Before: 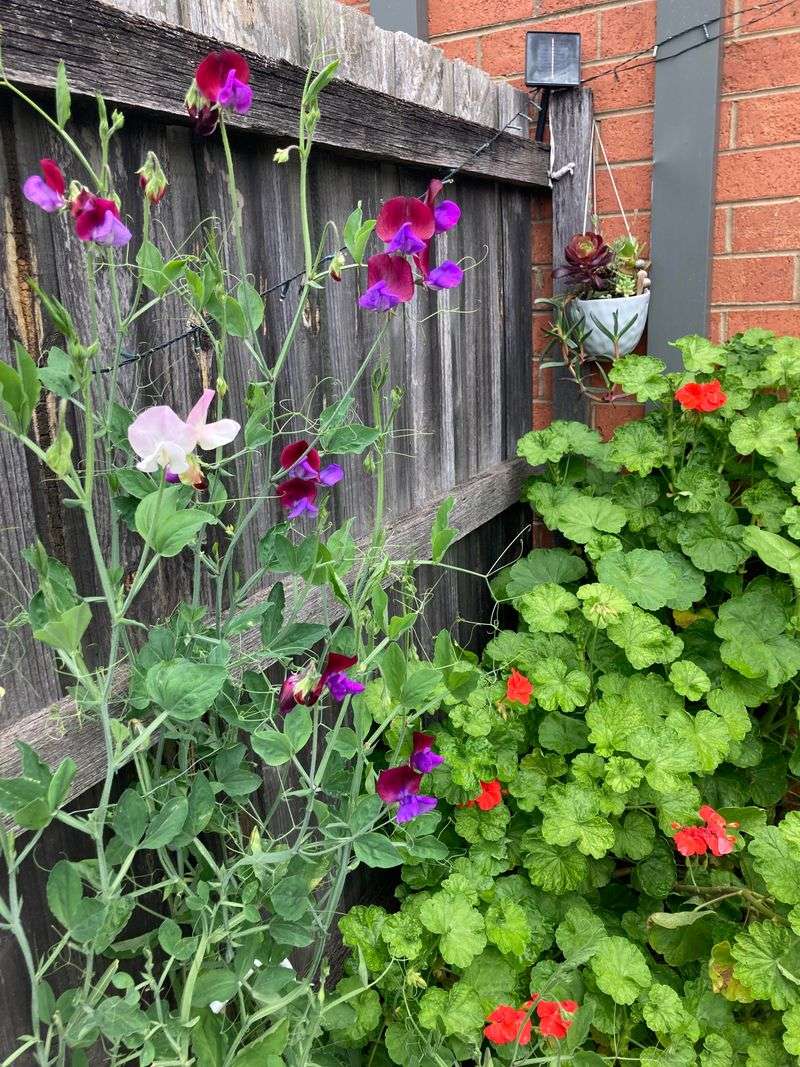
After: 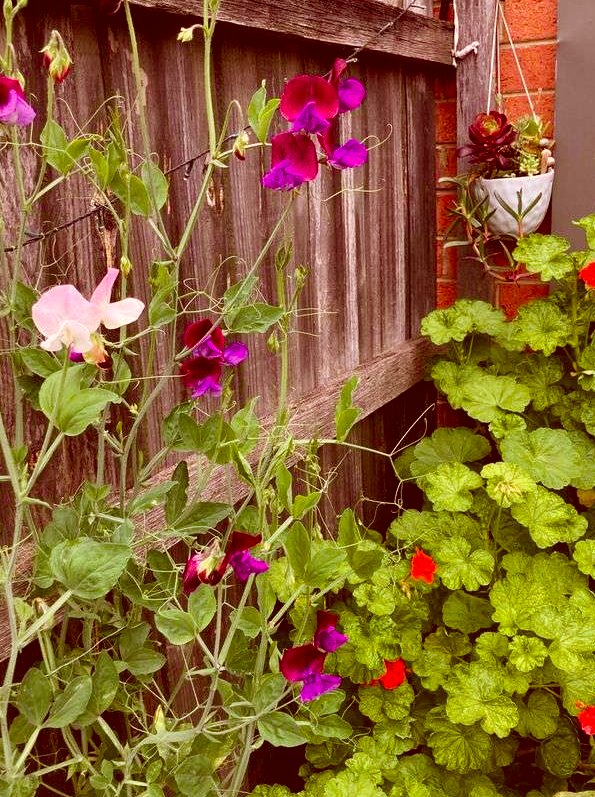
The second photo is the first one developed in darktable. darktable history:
color correction: highlights a* 9.3, highlights b* 9, shadows a* 39.51, shadows b* 39.25, saturation 0.822
color balance rgb: power › luminance -3.646%, power › hue 144.96°, linear chroma grading › global chroma 15.26%, perceptual saturation grading › global saturation 35.156%, perceptual saturation grading › highlights -29.791%, perceptual saturation grading › shadows 34.745%, global vibrance 7.911%
tone equalizer: on, module defaults
crop and rotate: left 12.115%, top 11.43%, right 13.405%, bottom 13.815%
